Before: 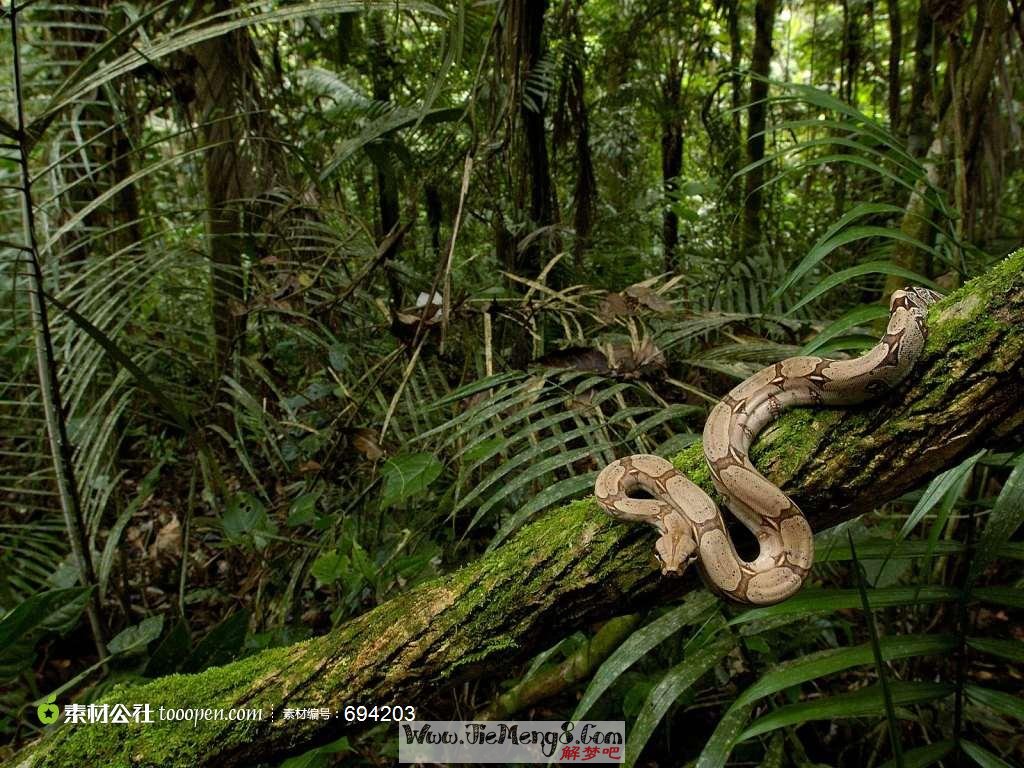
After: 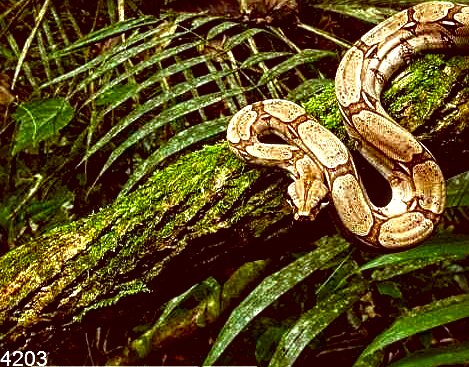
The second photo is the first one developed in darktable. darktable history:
crop: left 35.958%, top 46.273%, right 18.212%, bottom 5.925%
sharpen: radius 3.974
contrast brightness saturation: brightness -0.252, saturation 0.196
color balance rgb: global offset › luminance -0.858%, perceptual saturation grading › global saturation 17.02%
color correction: highlights a* -7.02, highlights b* -0.183, shadows a* 20.17, shadows b* 11.95
exposure: black level correction 0, exposure 1.096 EV, compensate exposure bias true, compensate highlight preservation false
local contrast: detail 150%
